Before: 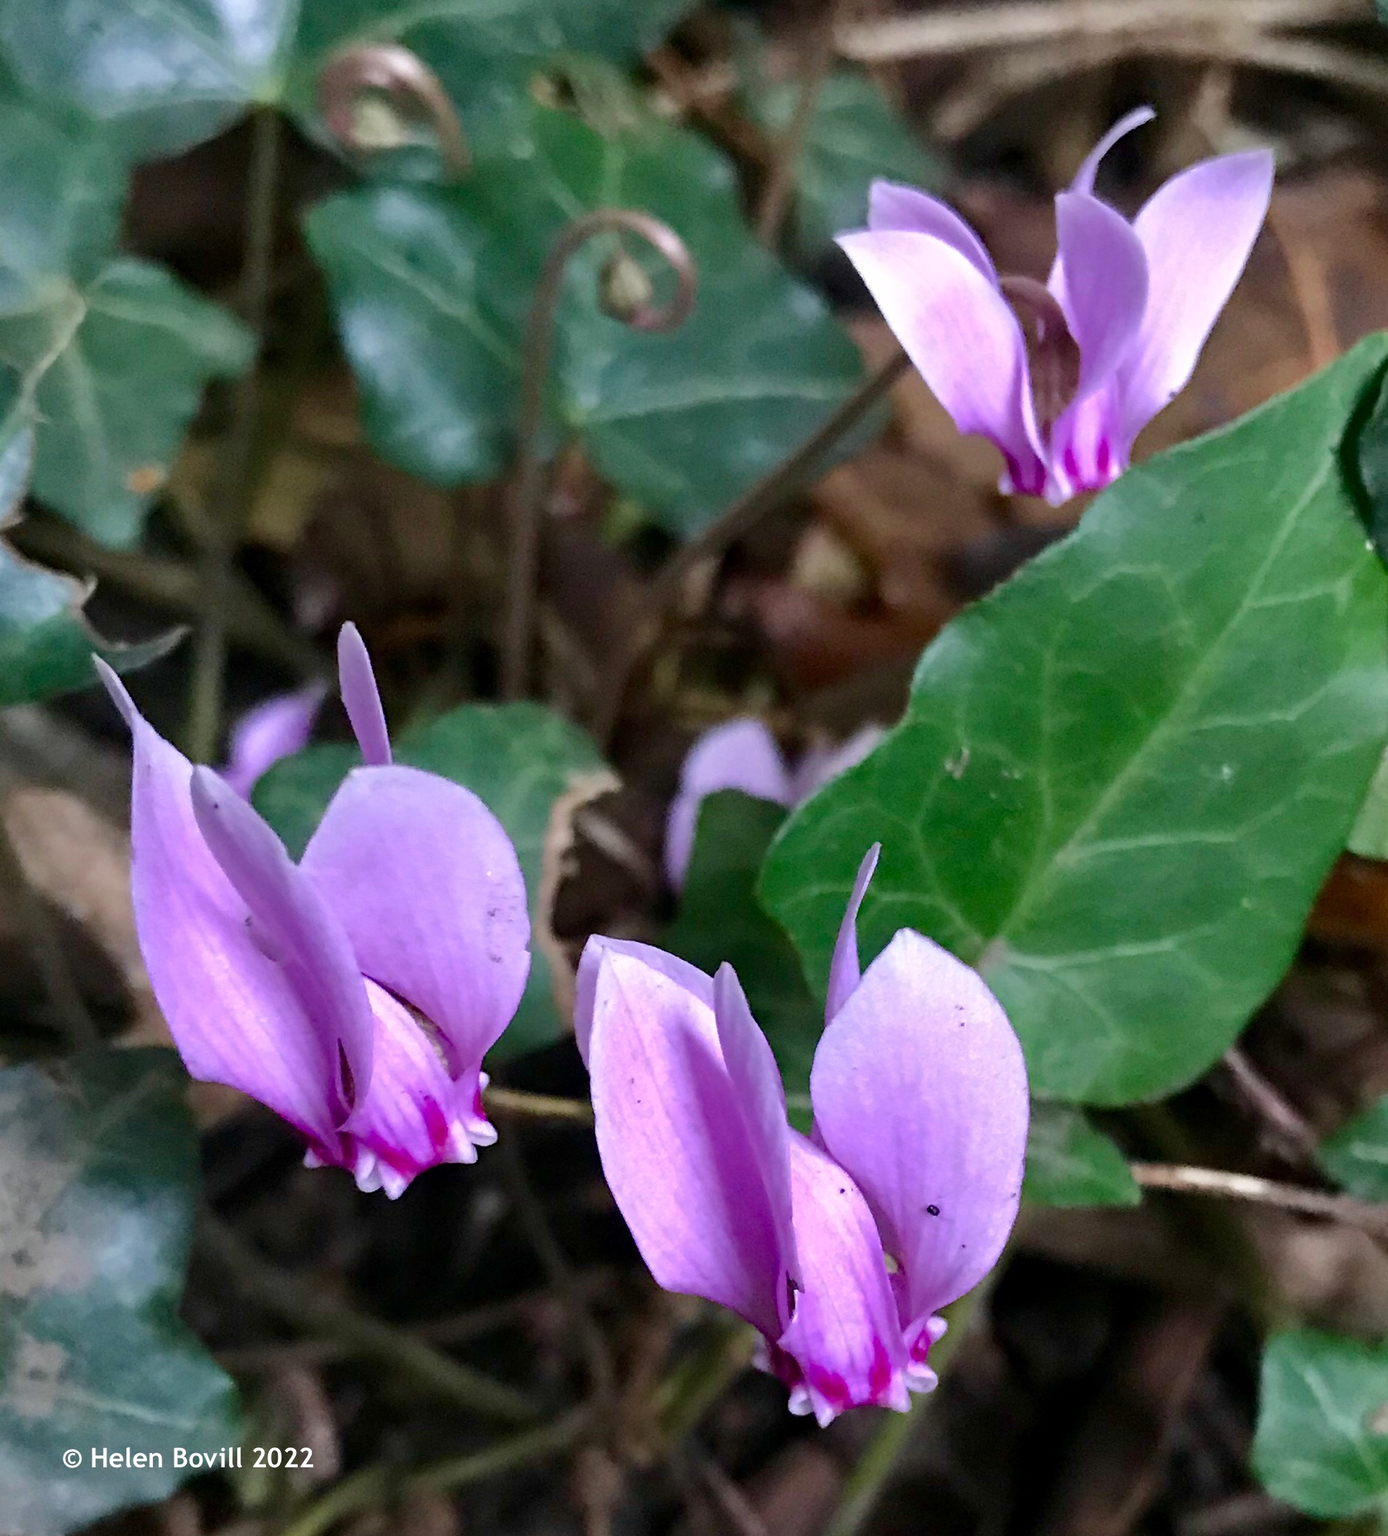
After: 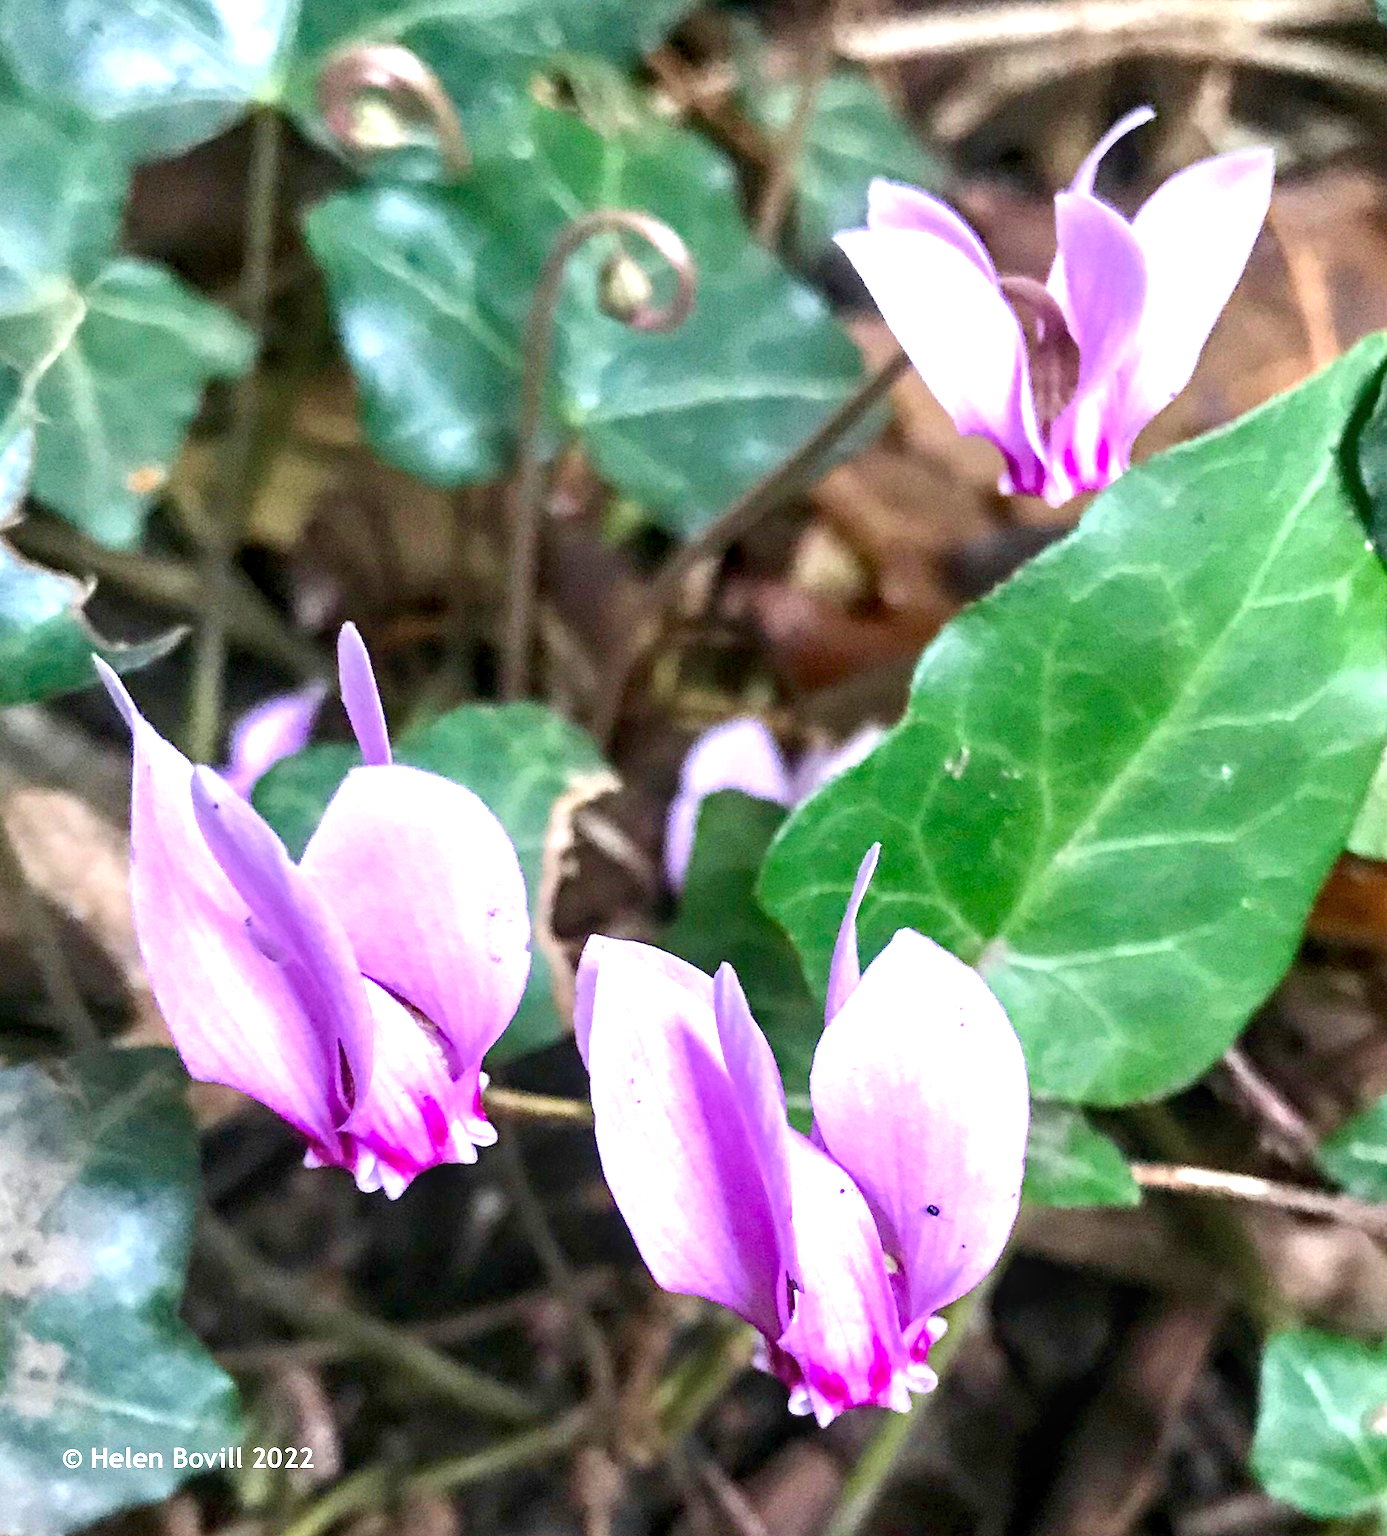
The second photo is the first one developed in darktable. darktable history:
exposure: black level correction 0, exposure 1.392 EV, compensate highlight preservation false
local contrast: on, module defaults
